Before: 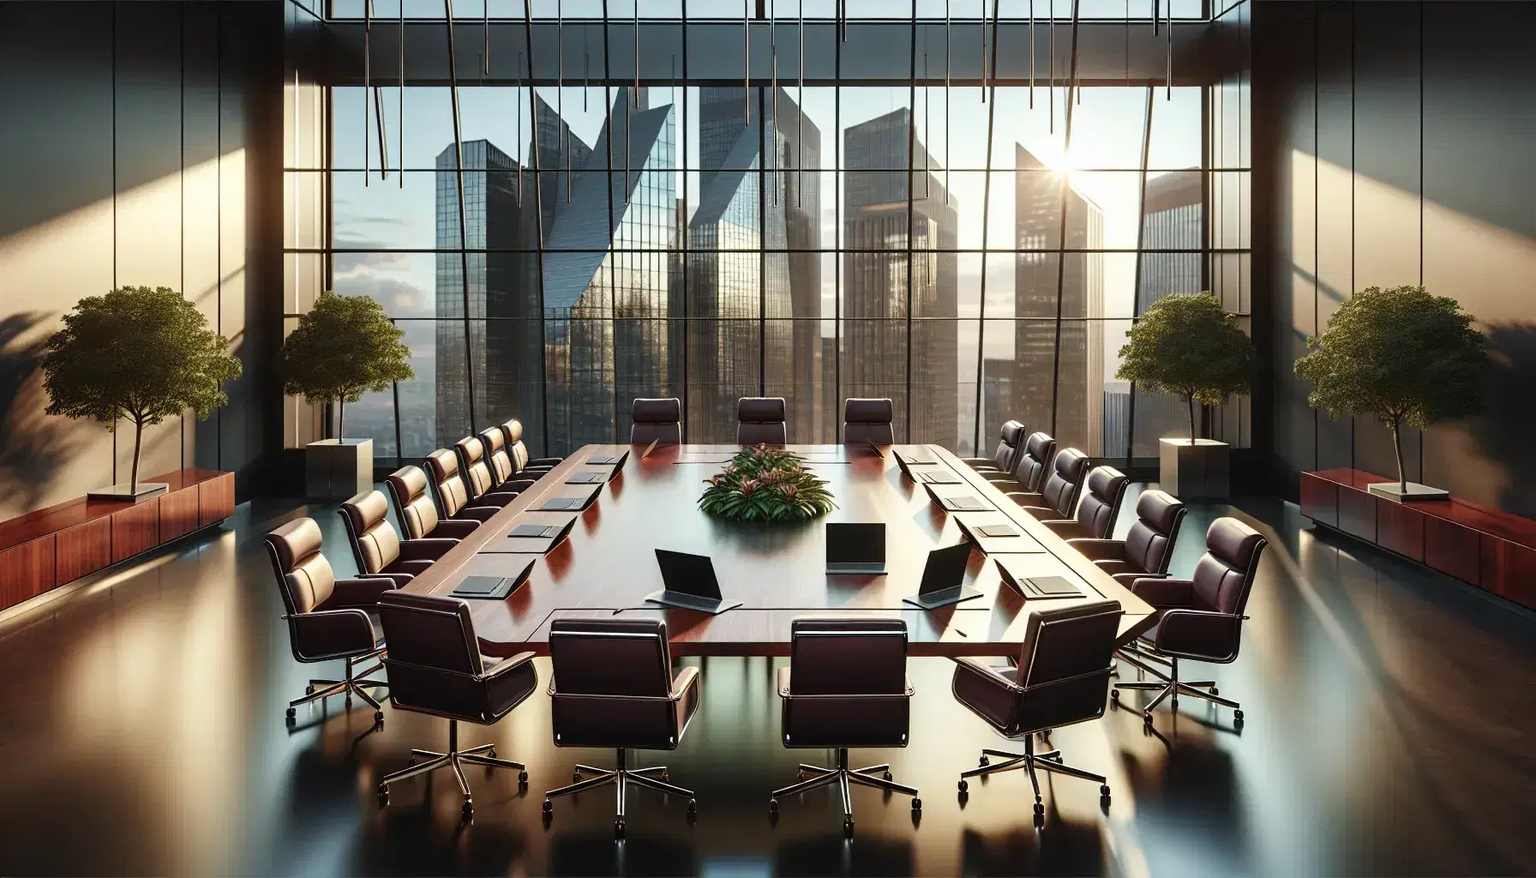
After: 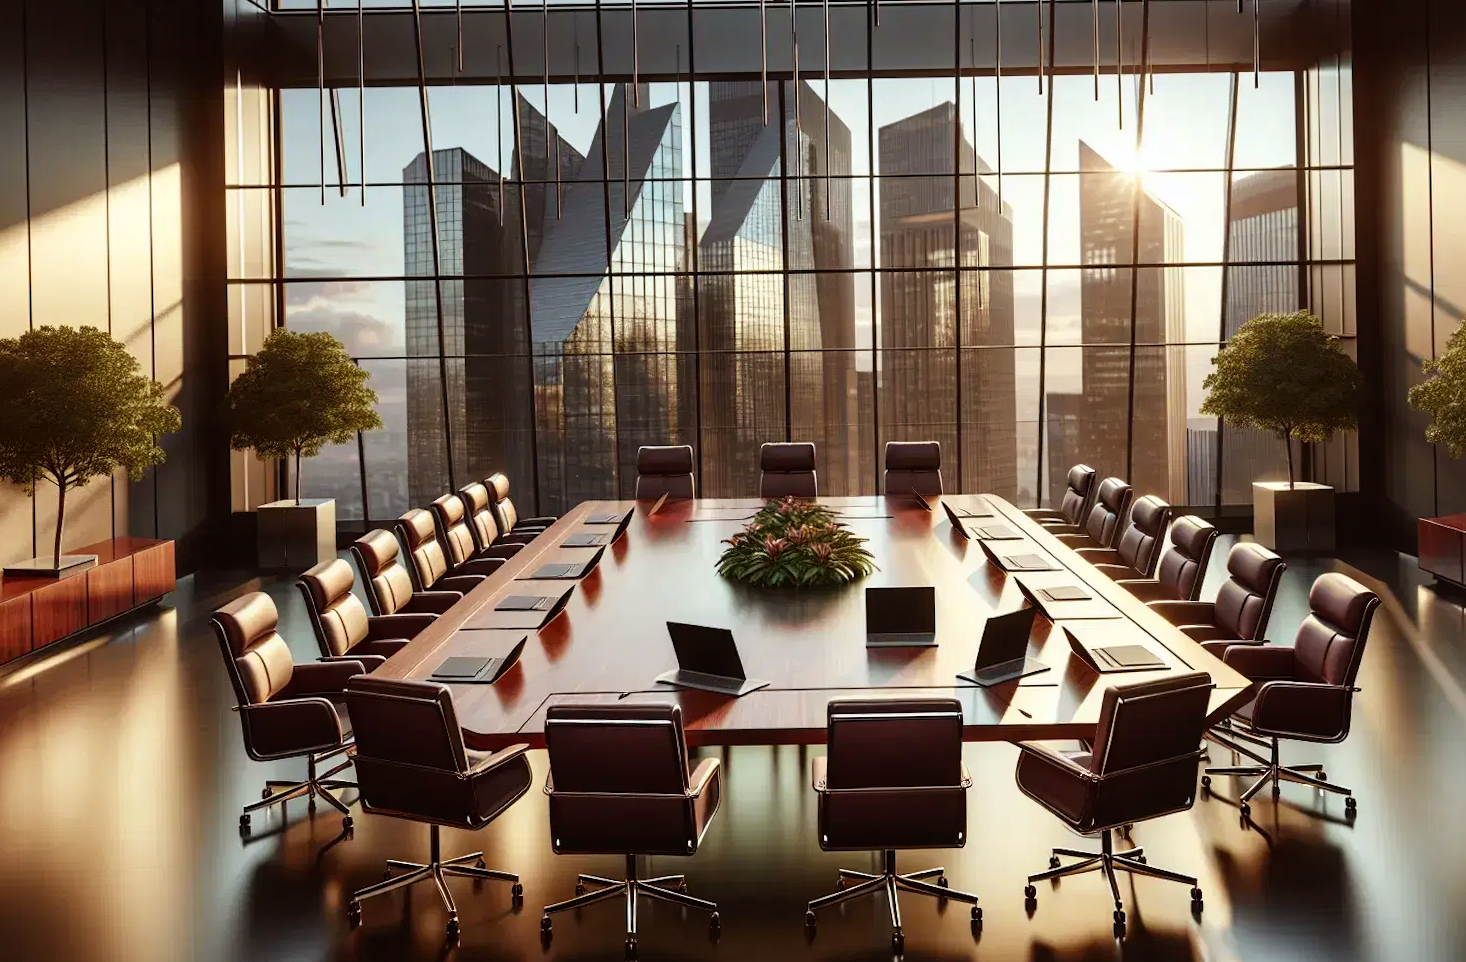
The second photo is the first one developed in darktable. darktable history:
crop and rotate: angle 1°, left 4.281%, top 0.642%, right 11.383%, bottom 2.486%
rgb levels: mode RGB, independent channels, levels [[0, 0.5, 1], [0, 0.521, 1], [0, 0.536, 1]]
